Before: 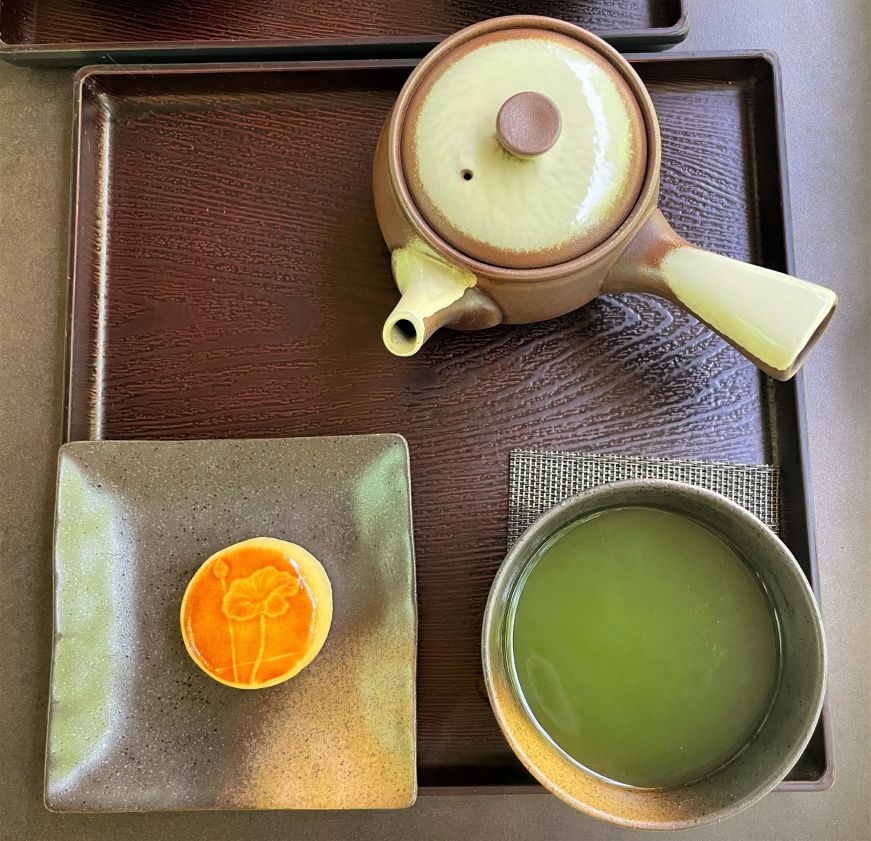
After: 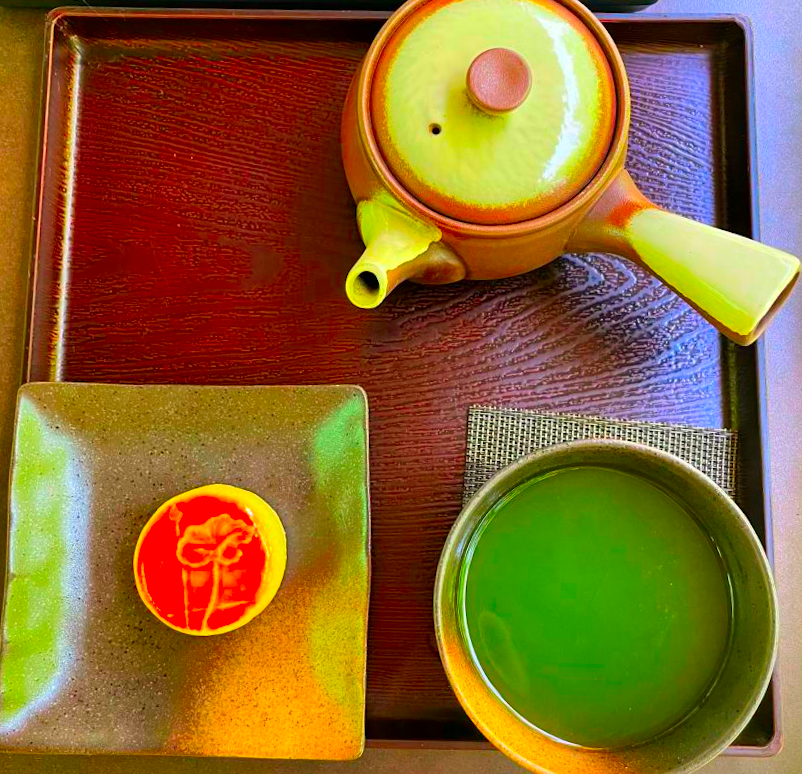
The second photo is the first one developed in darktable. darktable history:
color correction: saturation 3
crop and rotate: angle -1.96°, left 3.097%, top 4.154%, right 1.586%, bottom 0.529%
